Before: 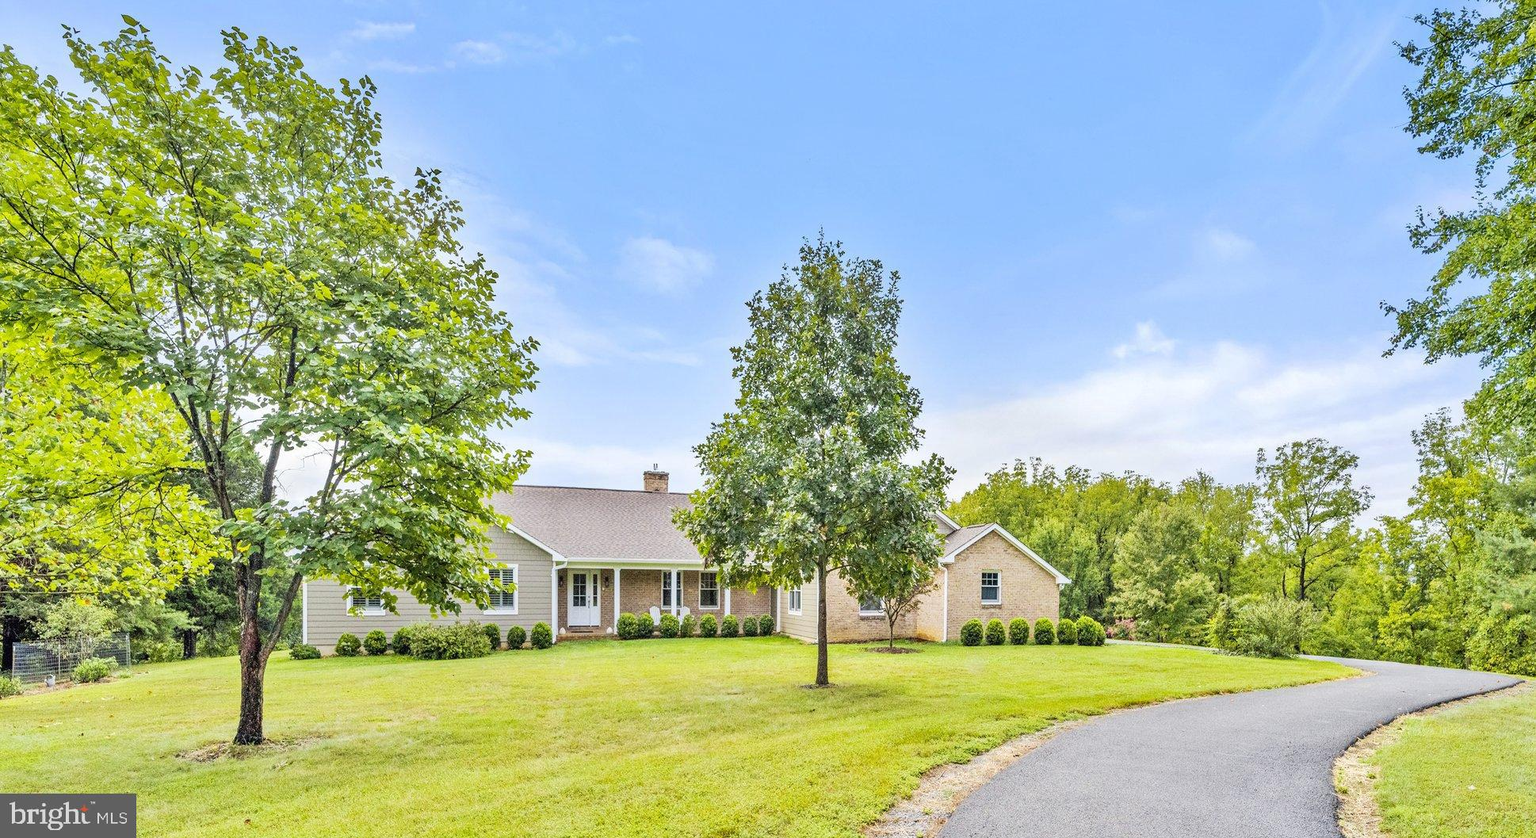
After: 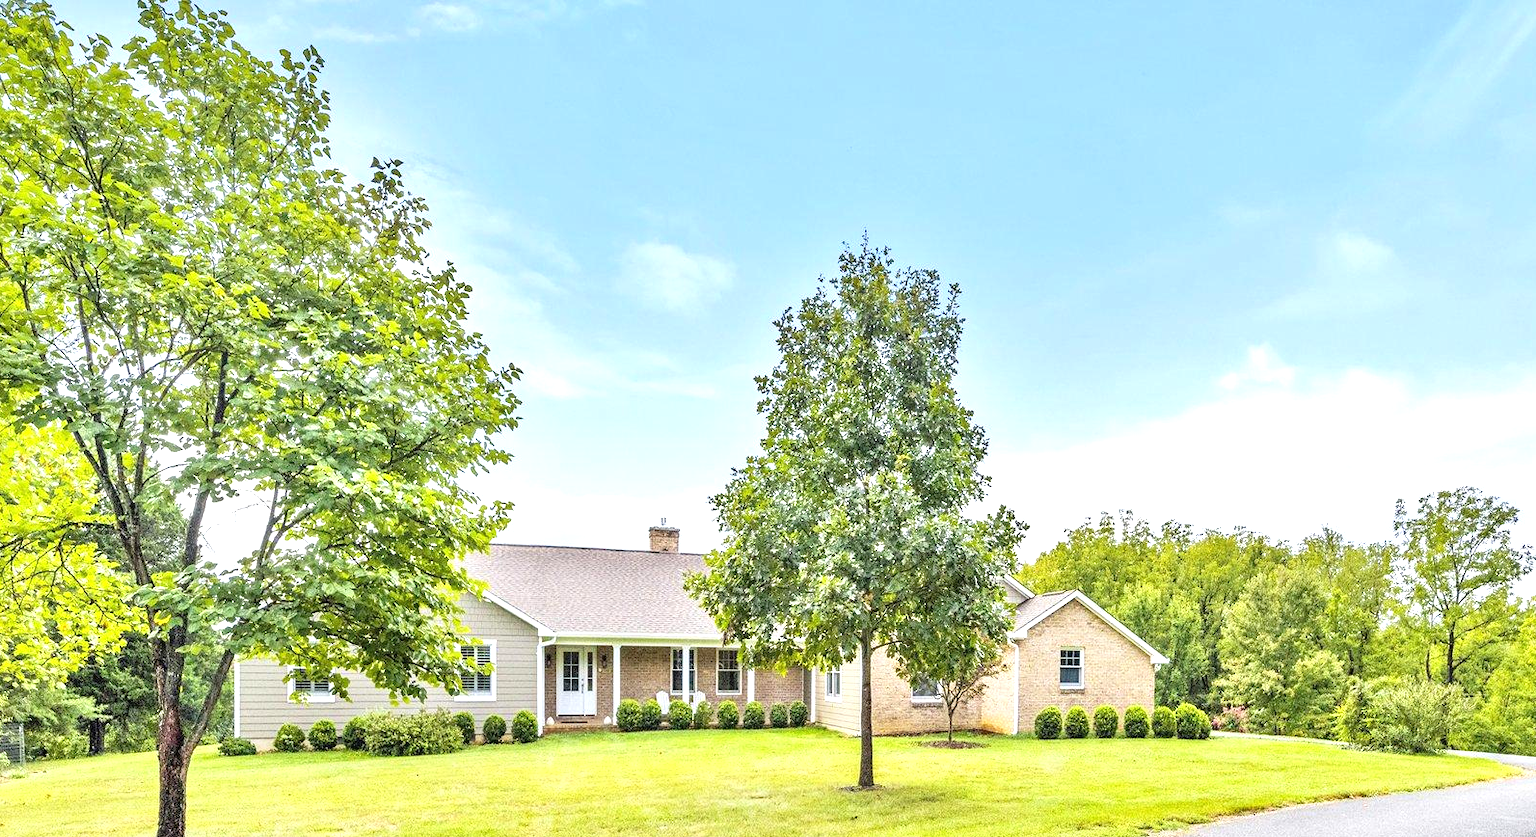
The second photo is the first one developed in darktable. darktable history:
crop and rotate: left 7.196%, top 4.574%, right 10.605%, bottom 13.178%
exposure: exposure 0.566 EV, compensate highlight preservation false
